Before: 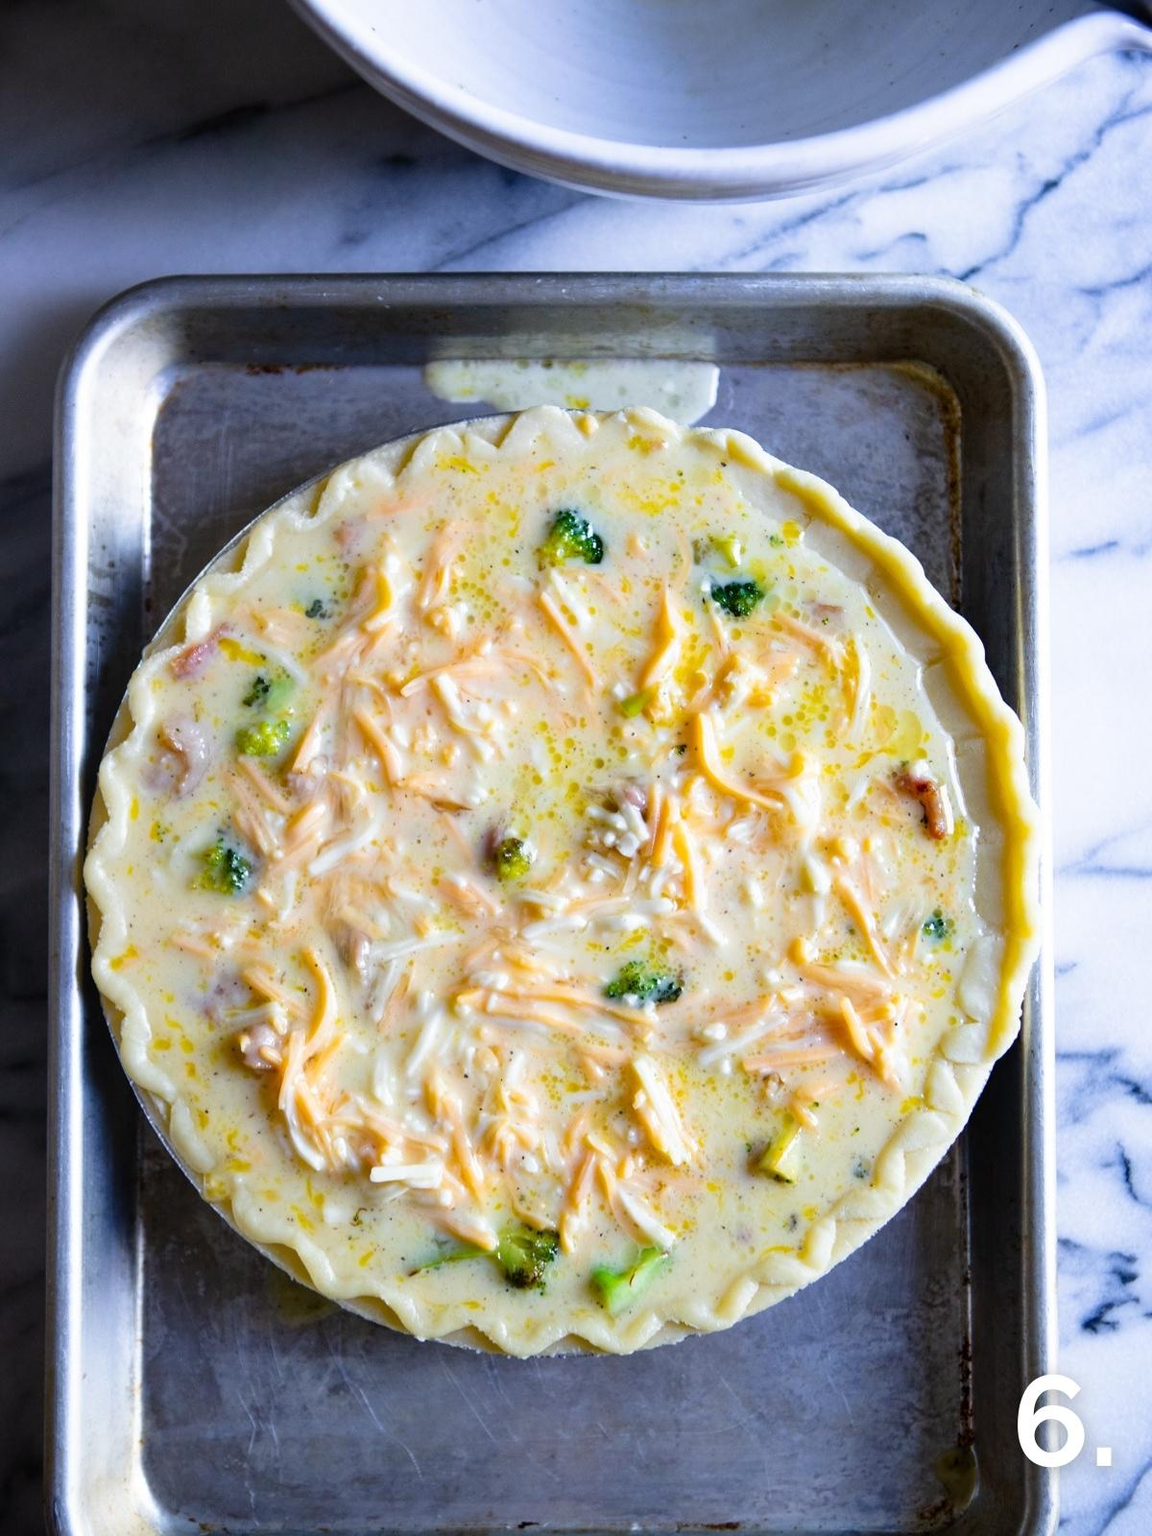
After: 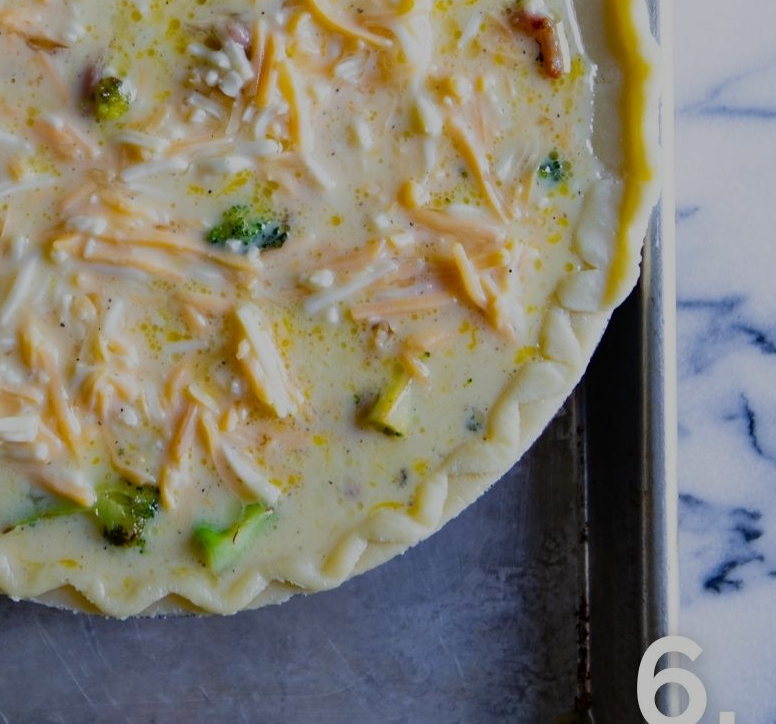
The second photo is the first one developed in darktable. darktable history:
crop and rotate: left 35.298%, top 49.769%, bottom 4.97%
exposure: exposure 1.001 EV, compensate highlight preservation false
tone equalizer: -8 EV -1.99 EV, -7 EV -2 EV, -6 EV -2 EV, -5 EV -2 EV, -4 EV -1.99 EV, -3 EV -2 EV, -2 EV -1.97 EV, -1 EV -1.62 EV, +0 EV -1.99 EV
